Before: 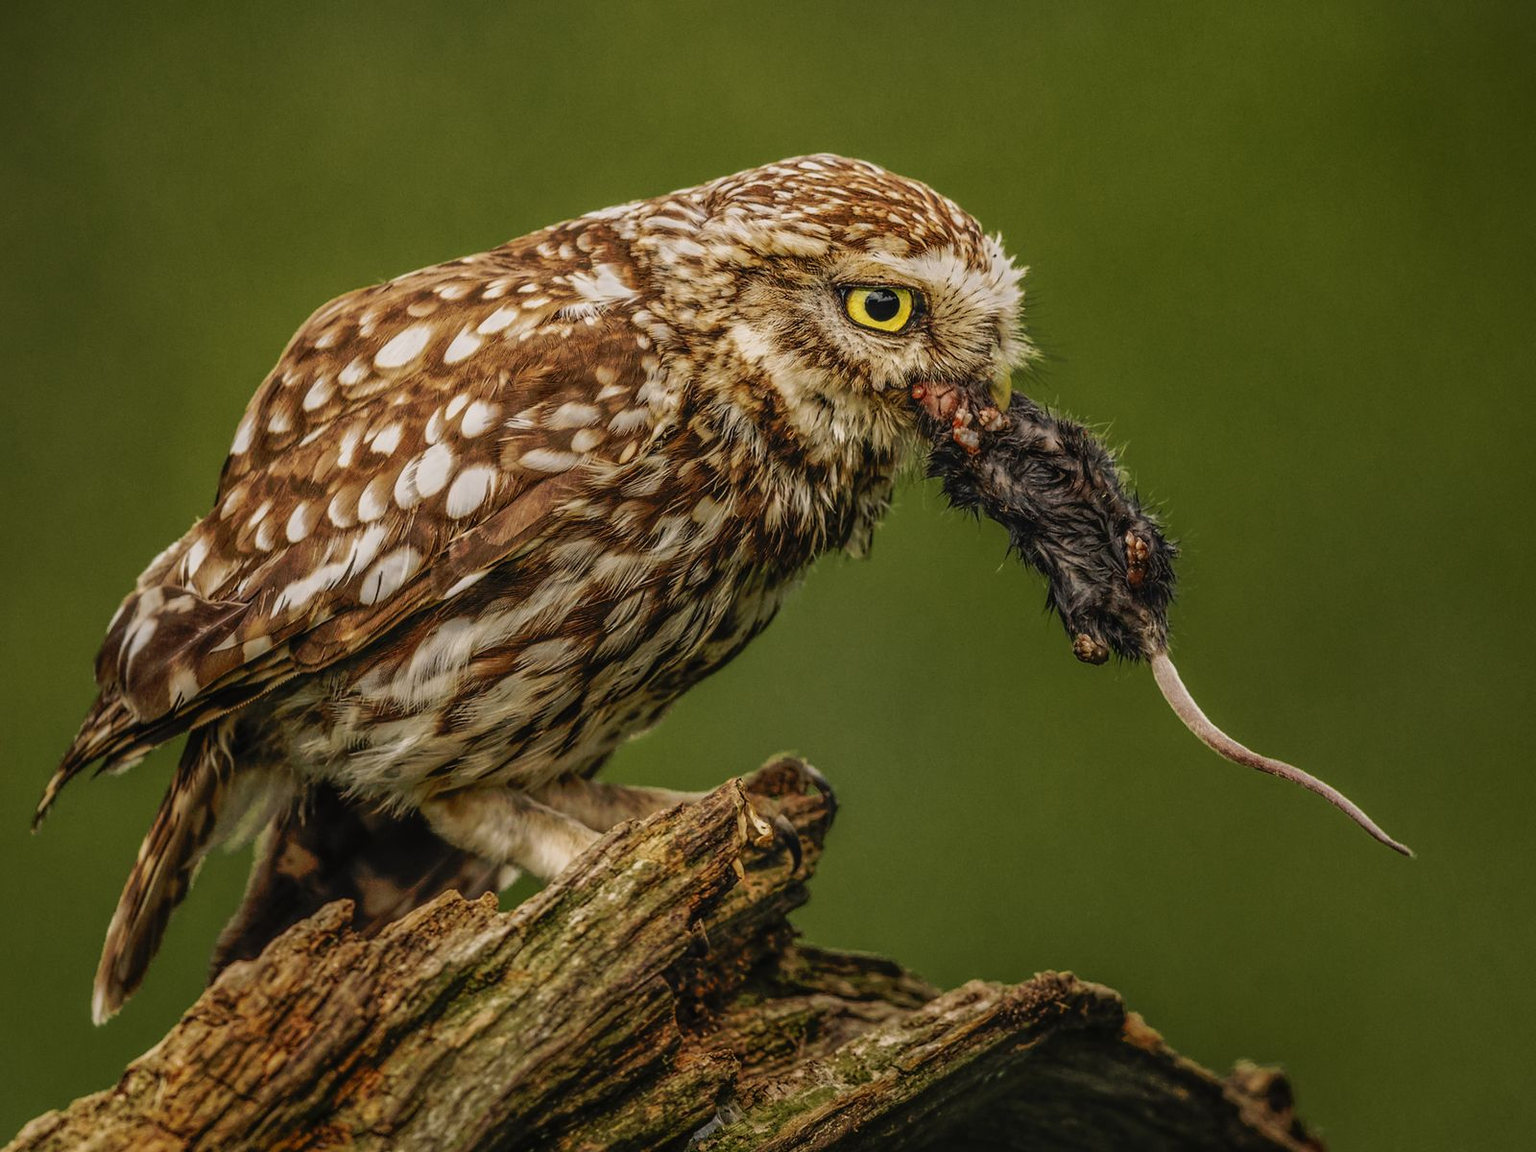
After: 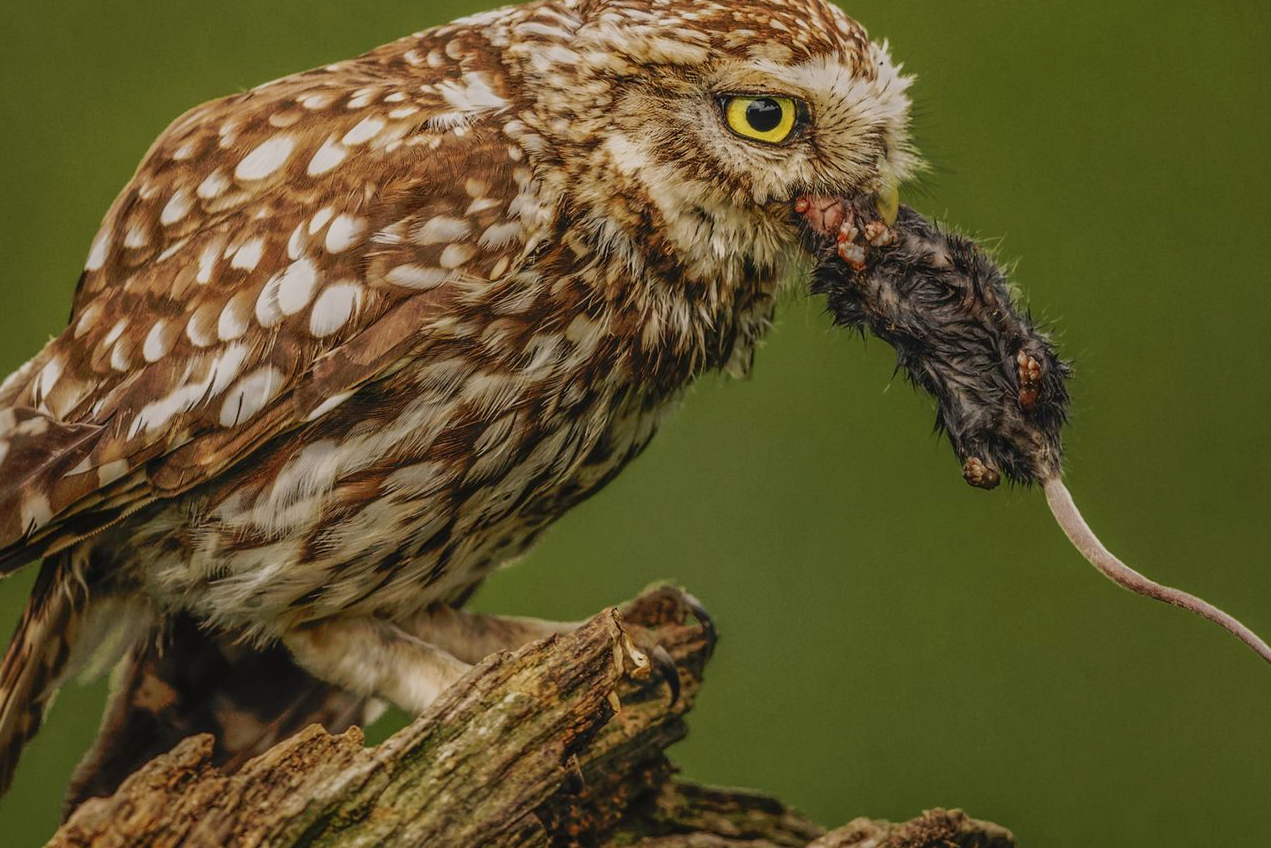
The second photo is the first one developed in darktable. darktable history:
crop: left 9.712%, top 16.928%, right 10.845%, bottom 12.332%
color balance rgb: perceptual saturation grading › global saturation -0.31%, global vibrance -8%, contrast -13%, saturation formula JzAzBz (2021)
